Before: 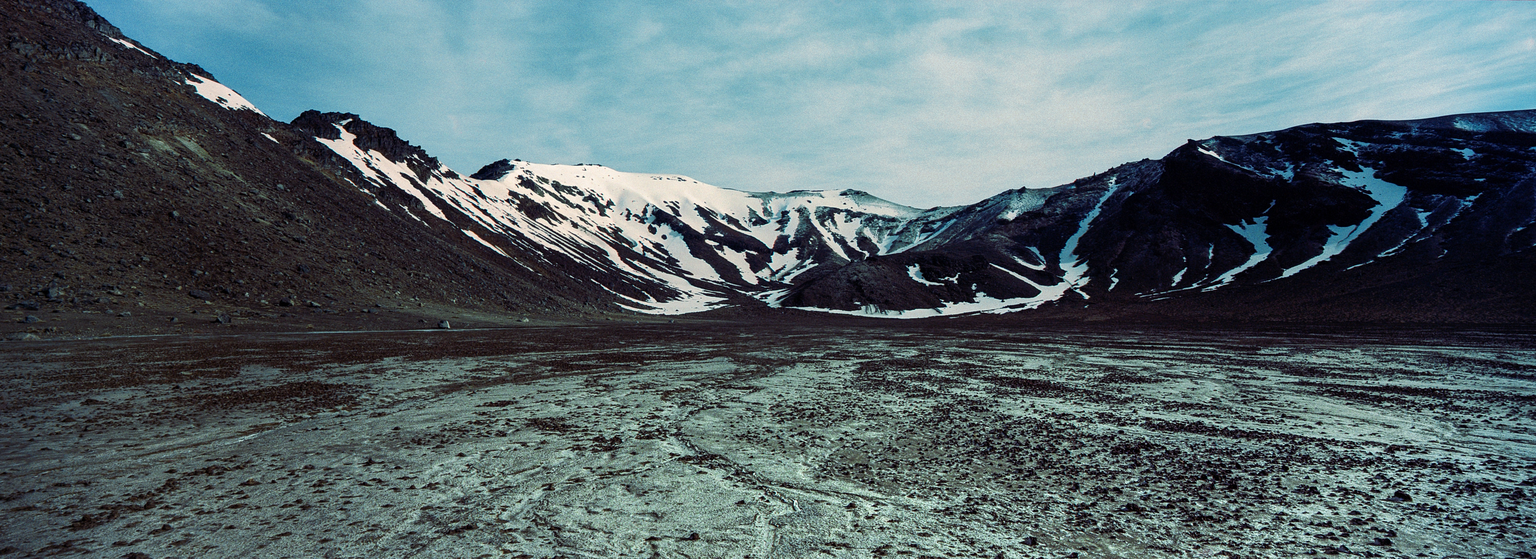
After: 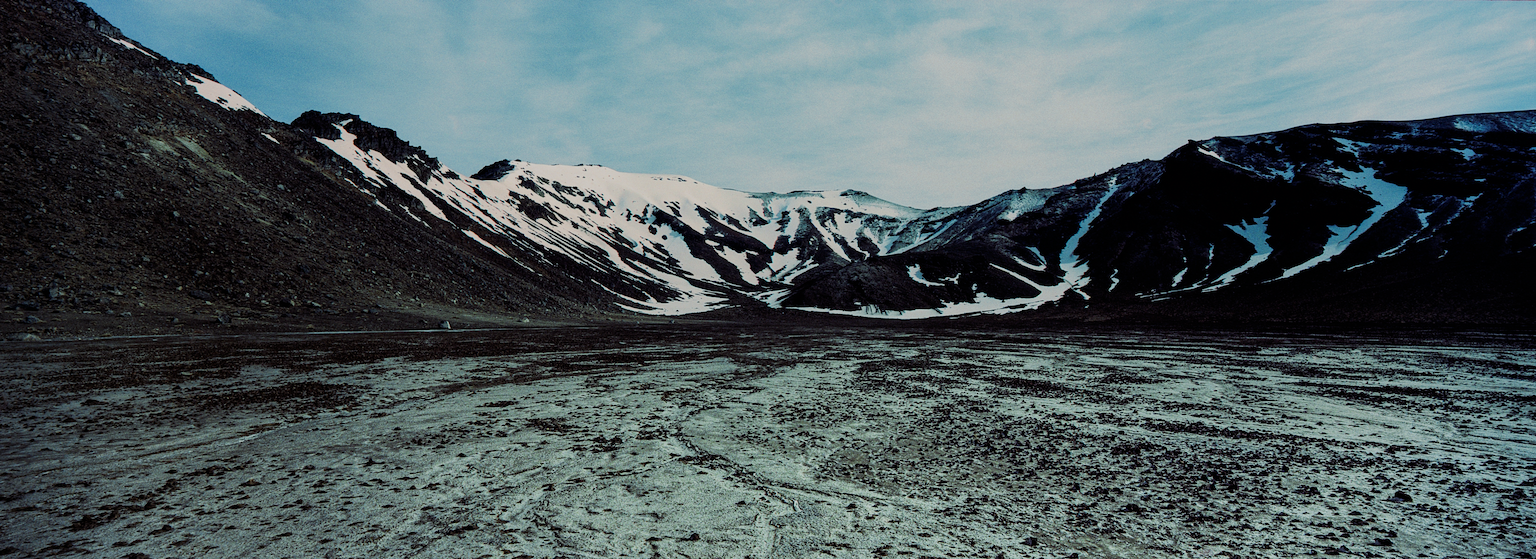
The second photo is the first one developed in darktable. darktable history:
filmic rgb: black relative exposure -6.92 EV, white relative exposure 5.68 EV, threshold 3.02 EV, hardness 2.85, enable highlight reconstruction true
